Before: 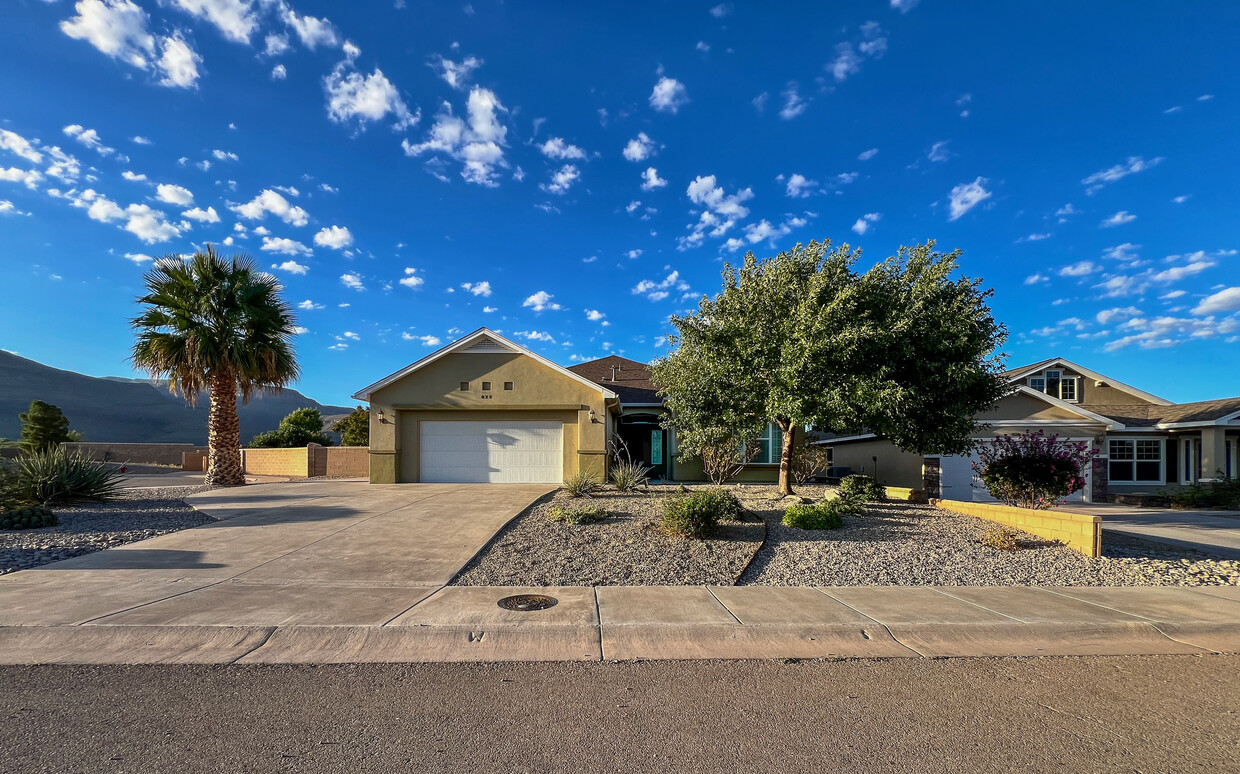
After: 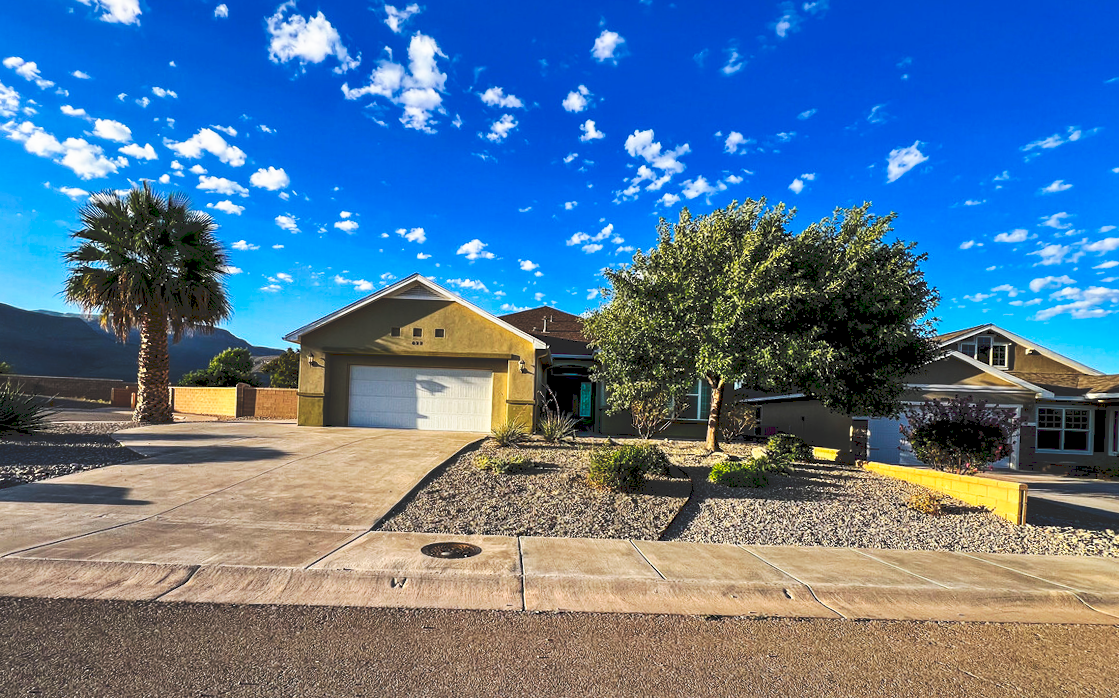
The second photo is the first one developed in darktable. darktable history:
tone curve: curves: ch0 [(0, 0) (0.003, 0.156) (0.011, 0.156) (0.025, 0.161) (0.044, 0.161) (0.069, 0.161) (0.1, 0.166) (0.136, 0.168) (0.177, 0.179) (0.224, 0.202) (0.277, 0.241) (0.335, 0.296) (0.399, 0.378) (0.468, 0.484) (0.543, 0.604) (0.623, 0.728) (0.709, 0.822) (0.801, 0.918) (0.898, 0.98) (1, 1)], preserve colors none
crop and rotate: angle -2°, left 3.165%, top 4.047%, right 1.557%, bottom 0.686%
